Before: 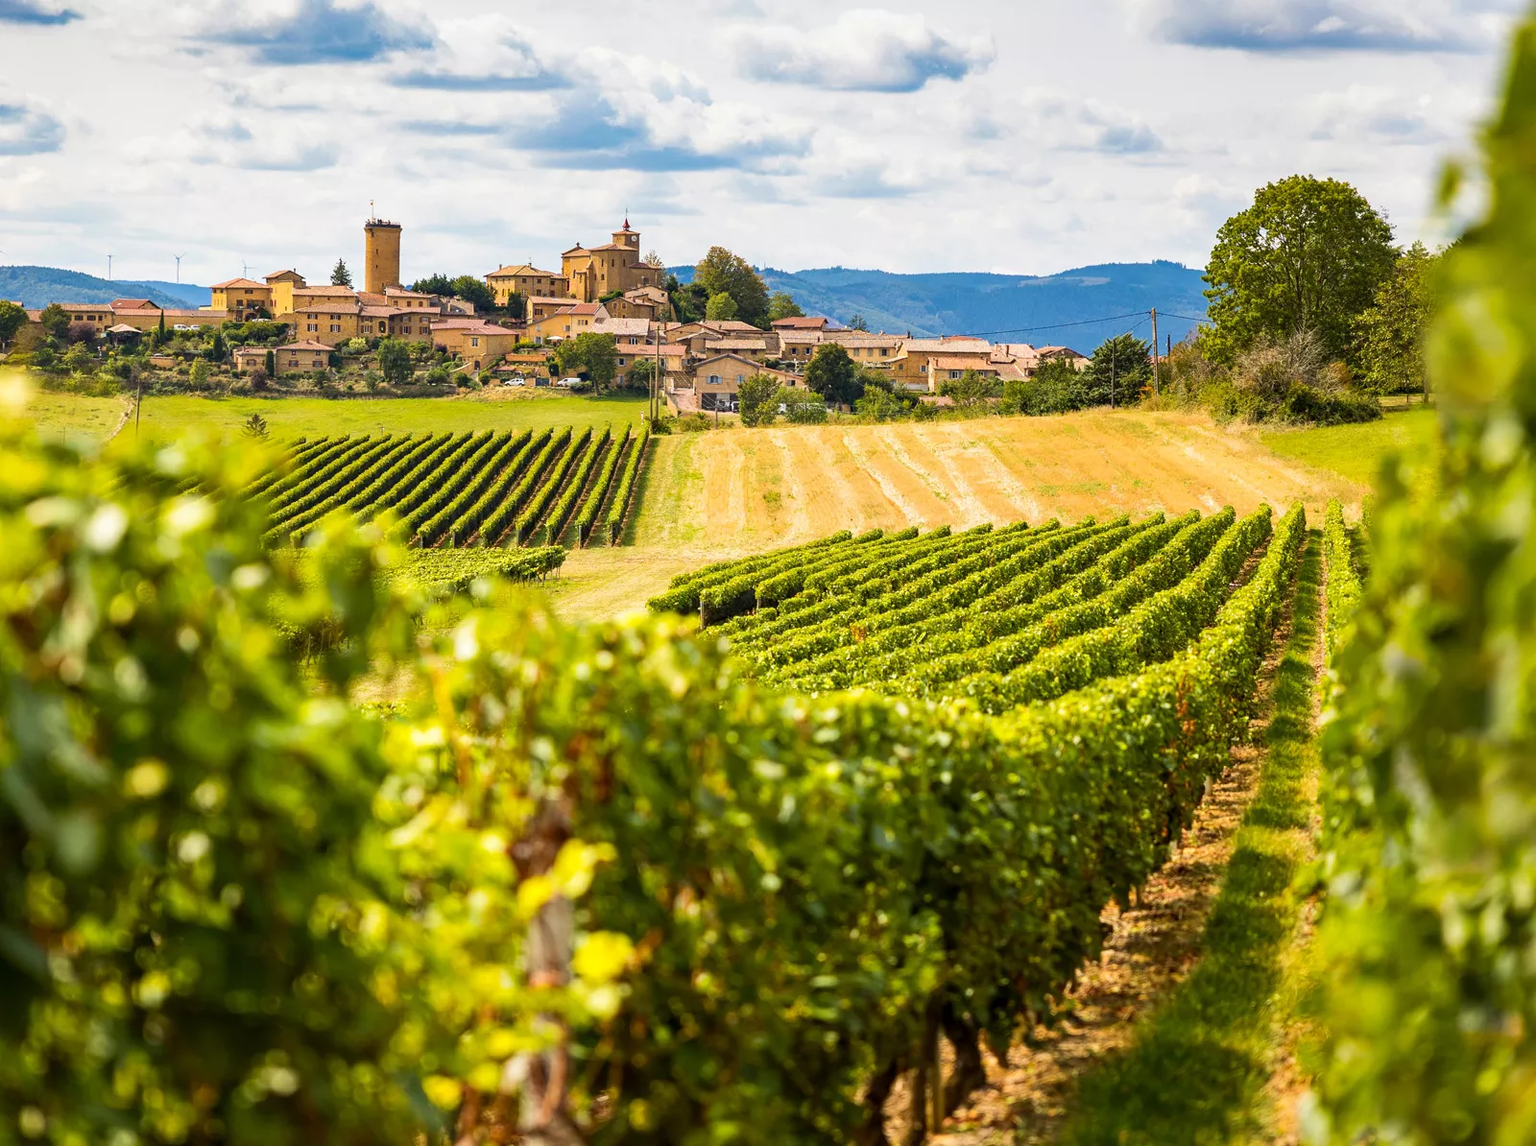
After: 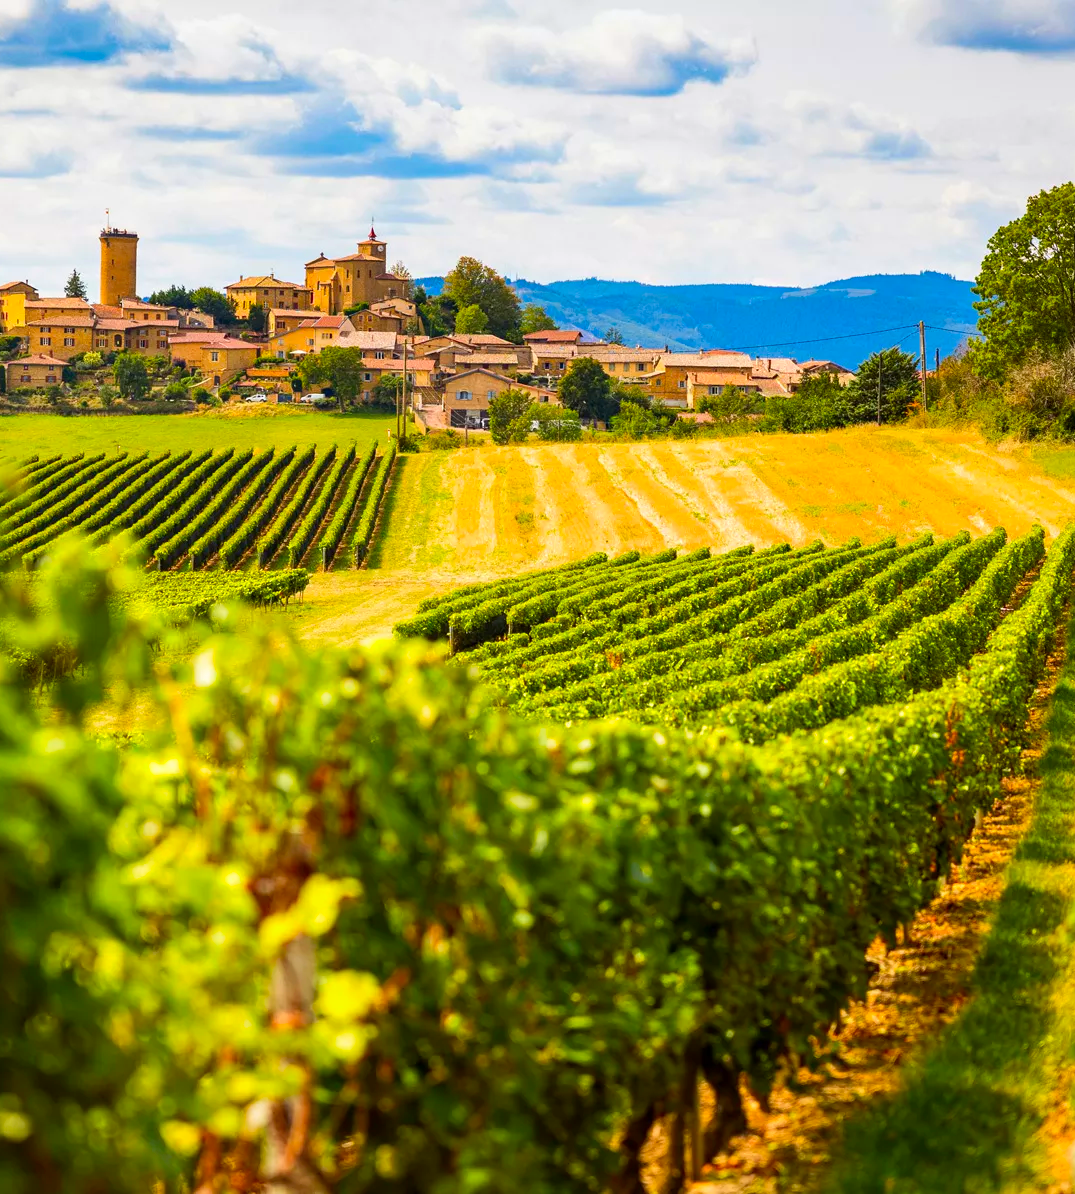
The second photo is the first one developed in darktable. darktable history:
contrast brightness saturation: saturation 0.511
crop and rotate: left 17.551%, right 15.199%
